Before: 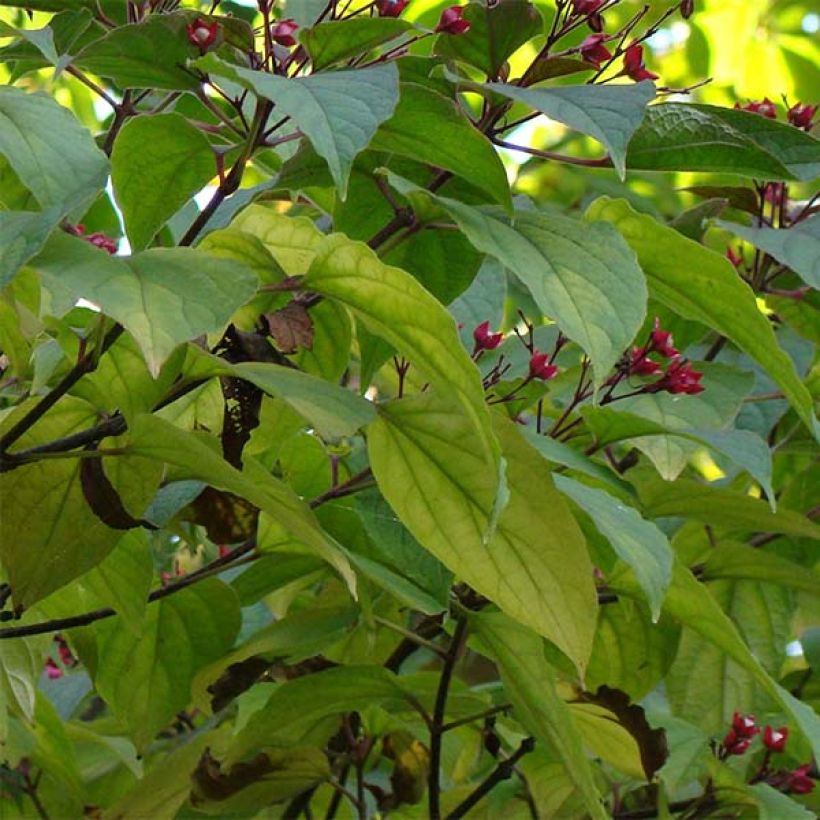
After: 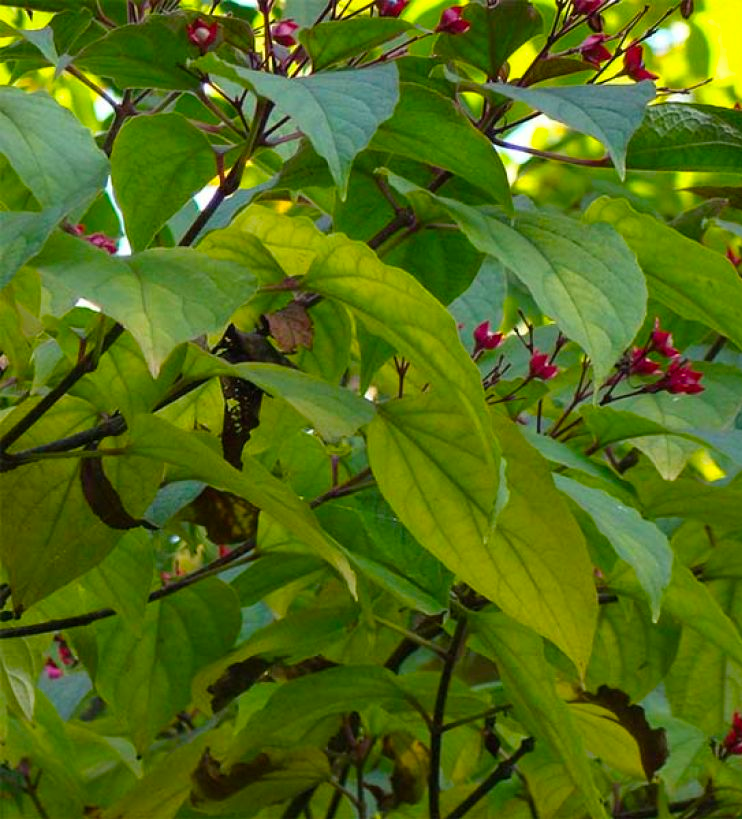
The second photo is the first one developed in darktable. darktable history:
color balance rgb: shadows lift › chroma 2.036%, shadows lift › hue 247.07°, perceptual saturation grading › global saturation 25.394%, global vibrance 20%
crop: right 9.491%, bottom 0.018%
